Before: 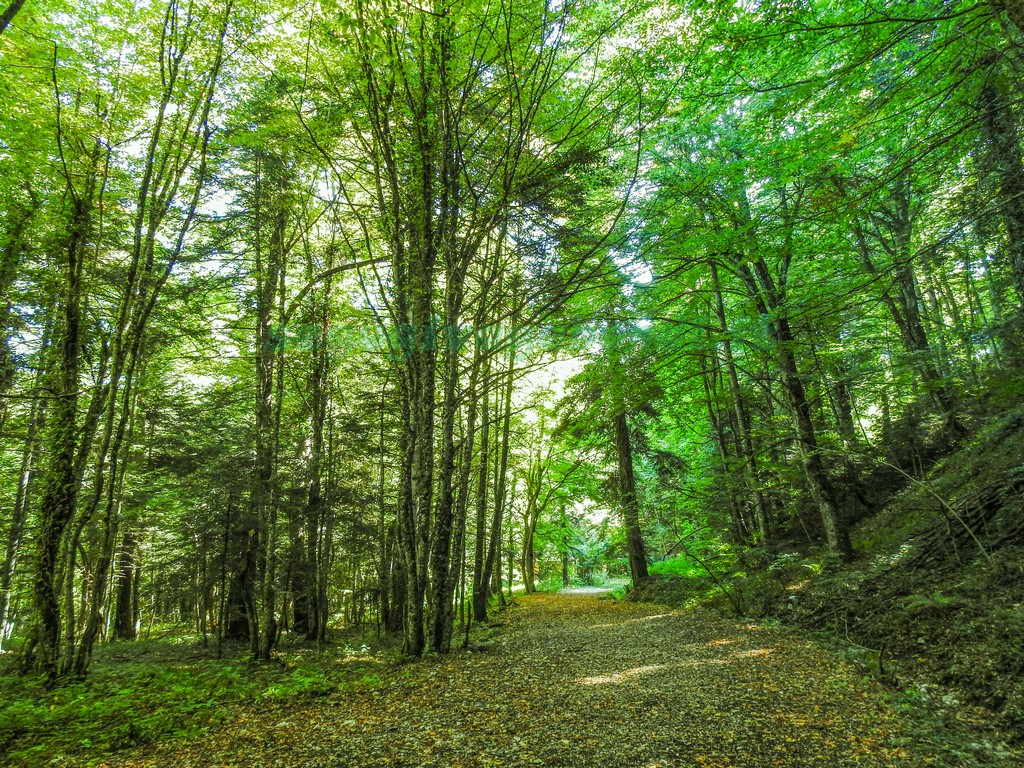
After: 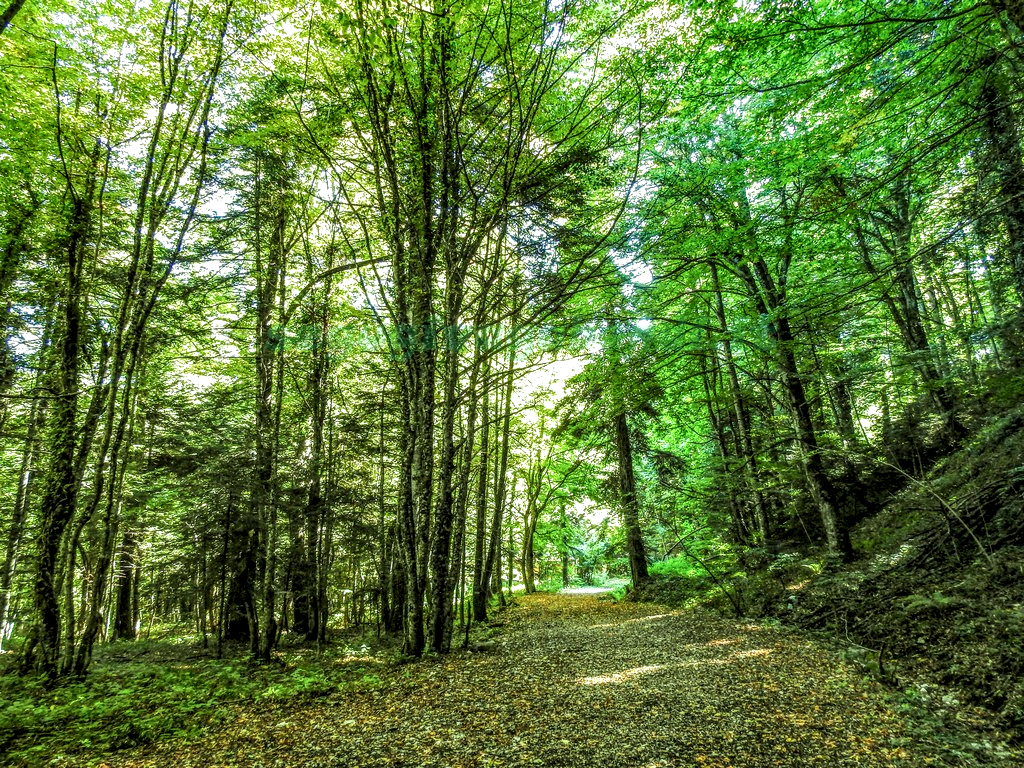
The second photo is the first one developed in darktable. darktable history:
local contrast: highlights 79%, shadows 56%, detail 175%, midtone range 0.424
